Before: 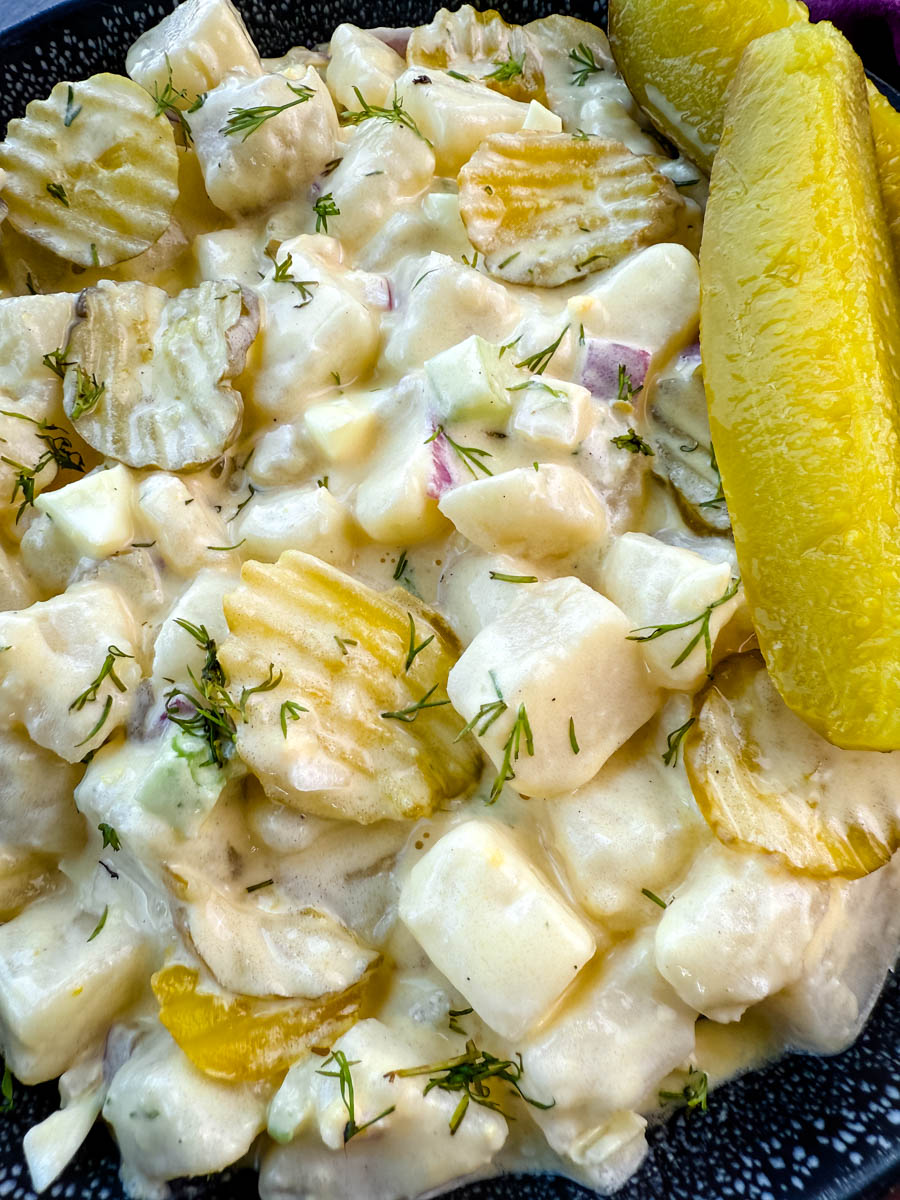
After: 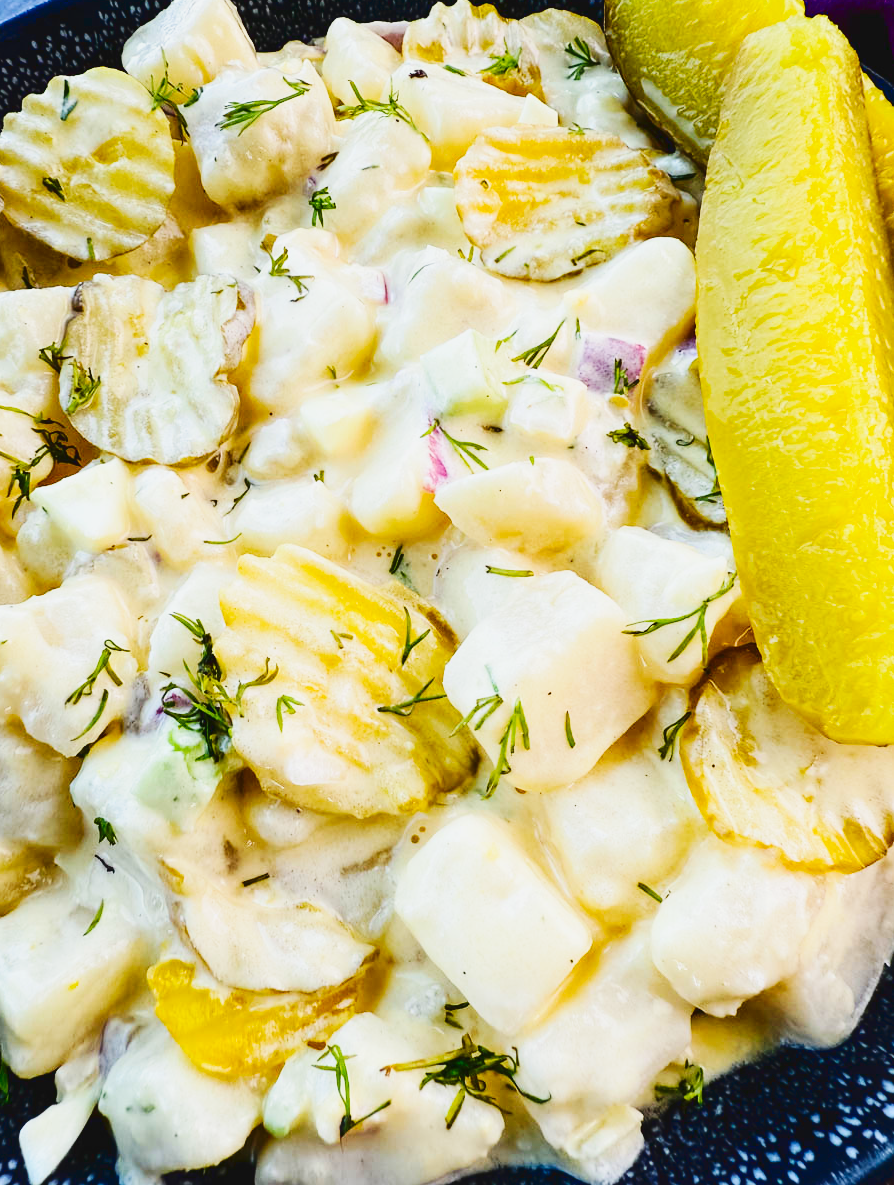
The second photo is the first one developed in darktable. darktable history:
tone curve: curves: ch0 [(0, 0.049) (0.175, 0.178) (0.466, 0.498) (0.715, 0.767) (0.819, 0.851) (1, 0.961)]; ch1 [(0, 0) (0.437, 0.398) (0.476, 0.466) (0.505, 0.505) (0.534, 0.544) (0.595, 0.608) (0.641, 0.643) (1, 1)]; ch2 [(0, 0) (0.359, 0.379) (0.437, 0.44) (0.489, 0.495) (0.518, 0.537) (0.579, 0.579) (1, 1)], color space Lab, linked channels, preserve colors none
base curve: curves: ch0 [(0, 0) (0.036, 0.025) (0.121, 0.166) (0.206, 0.329) (0.605, 0.79) (1, 1)], preserve colors none
crop: left 0.482%, top 0.523%, right 0.16%, bottom 0.722%
